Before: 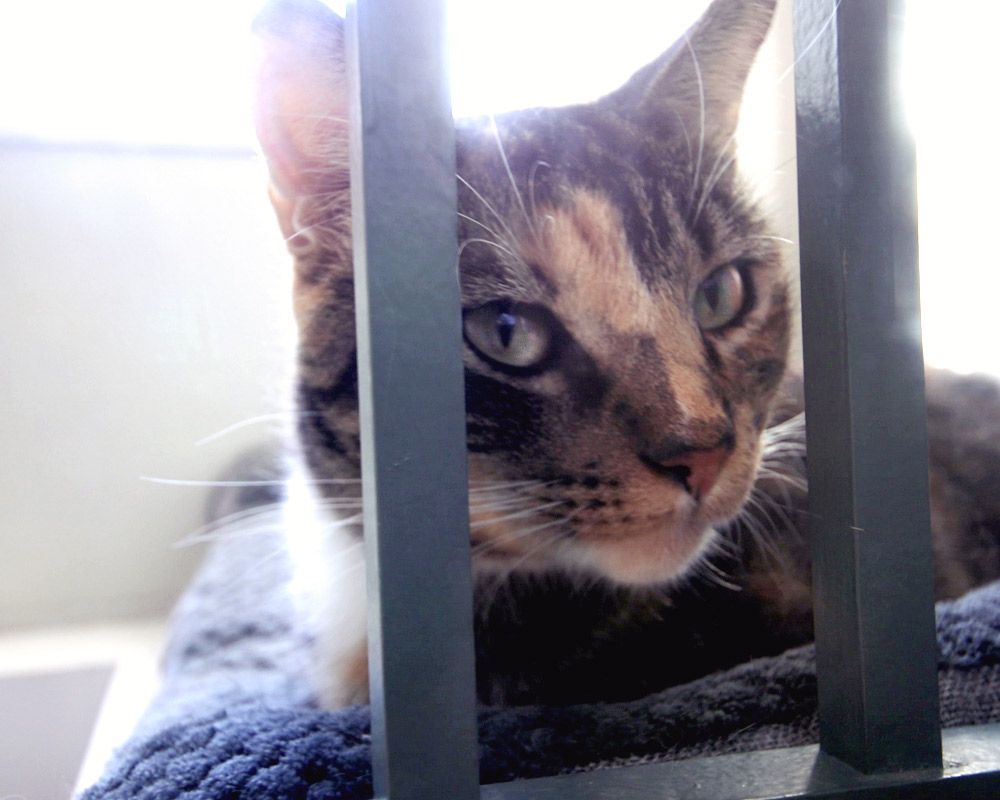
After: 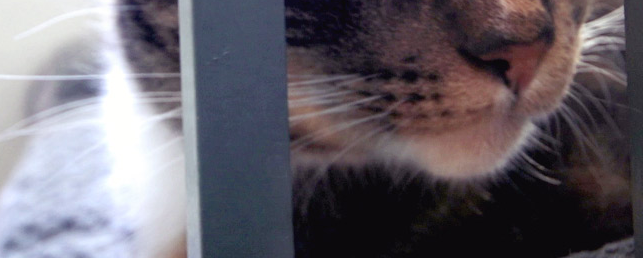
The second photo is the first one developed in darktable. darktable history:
crop: left 18.11%, top 50.776%, right 17.543%, bottom 16.937%
